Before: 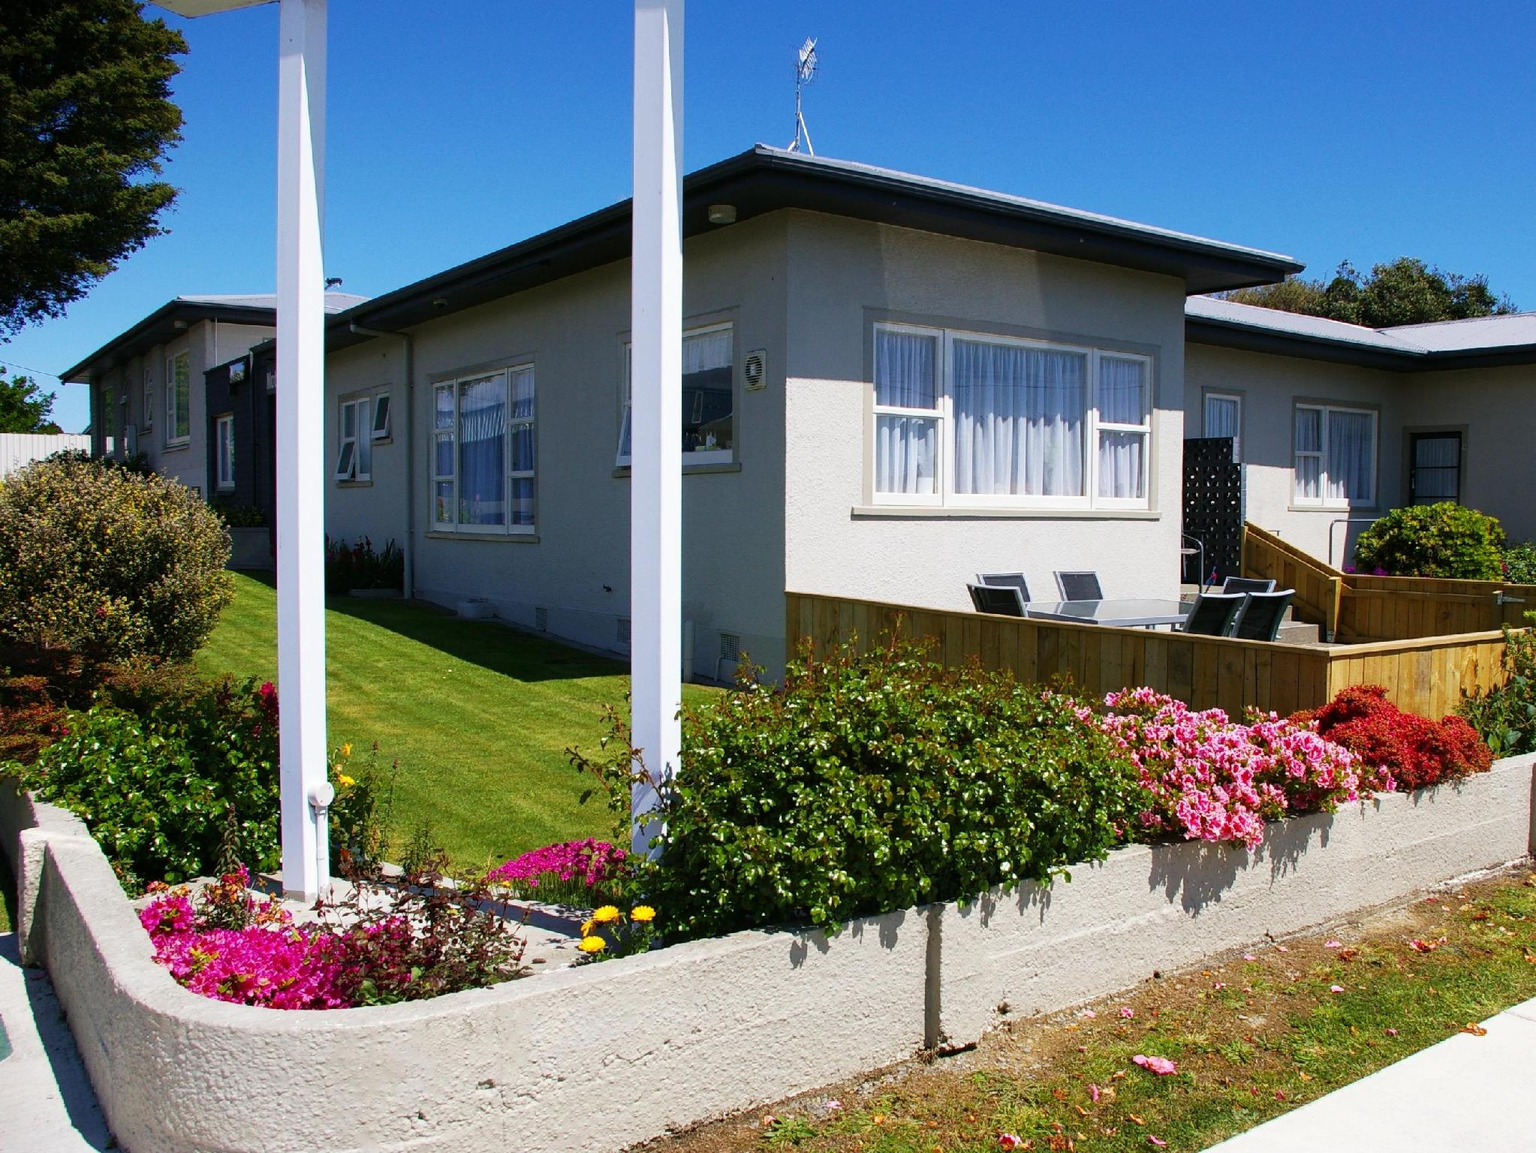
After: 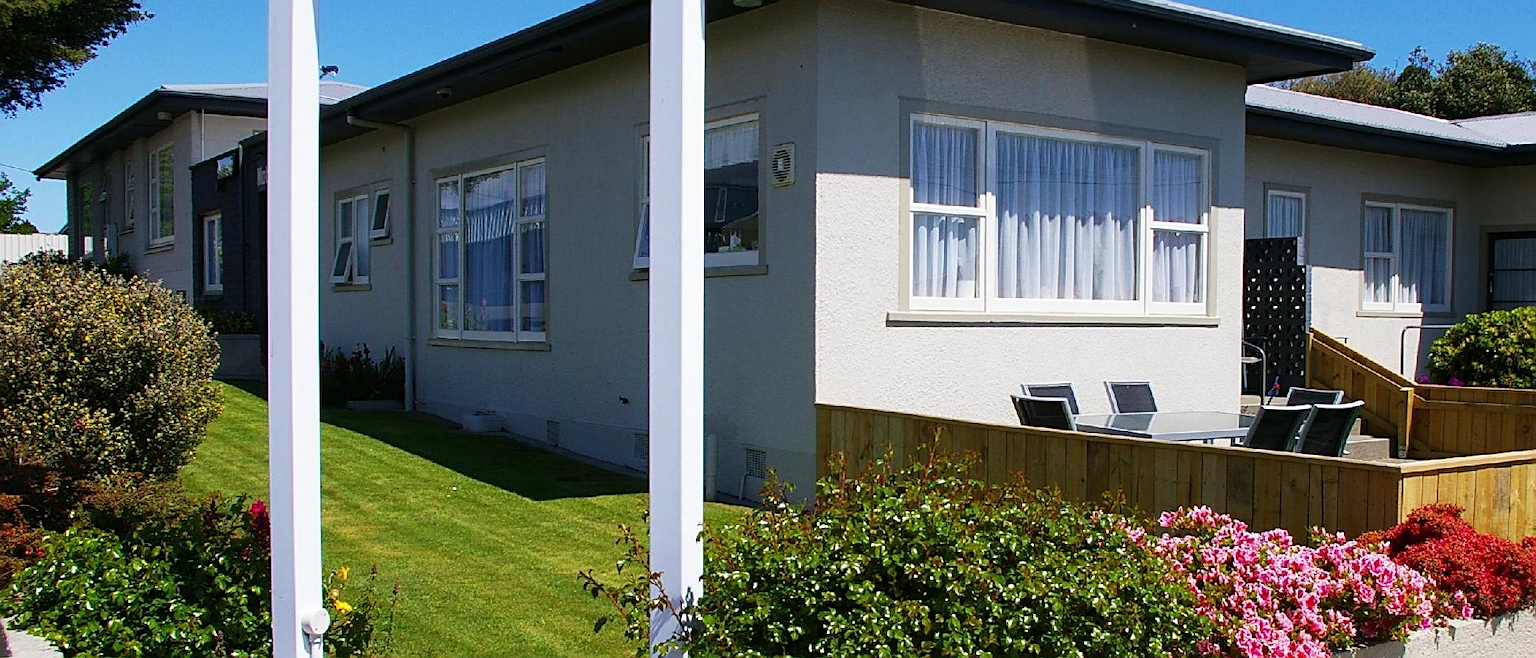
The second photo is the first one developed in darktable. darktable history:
sharpen: on, module defaults
crop: left 1.849%, top 18.838%, right 5.198%, bottom 28.043%
